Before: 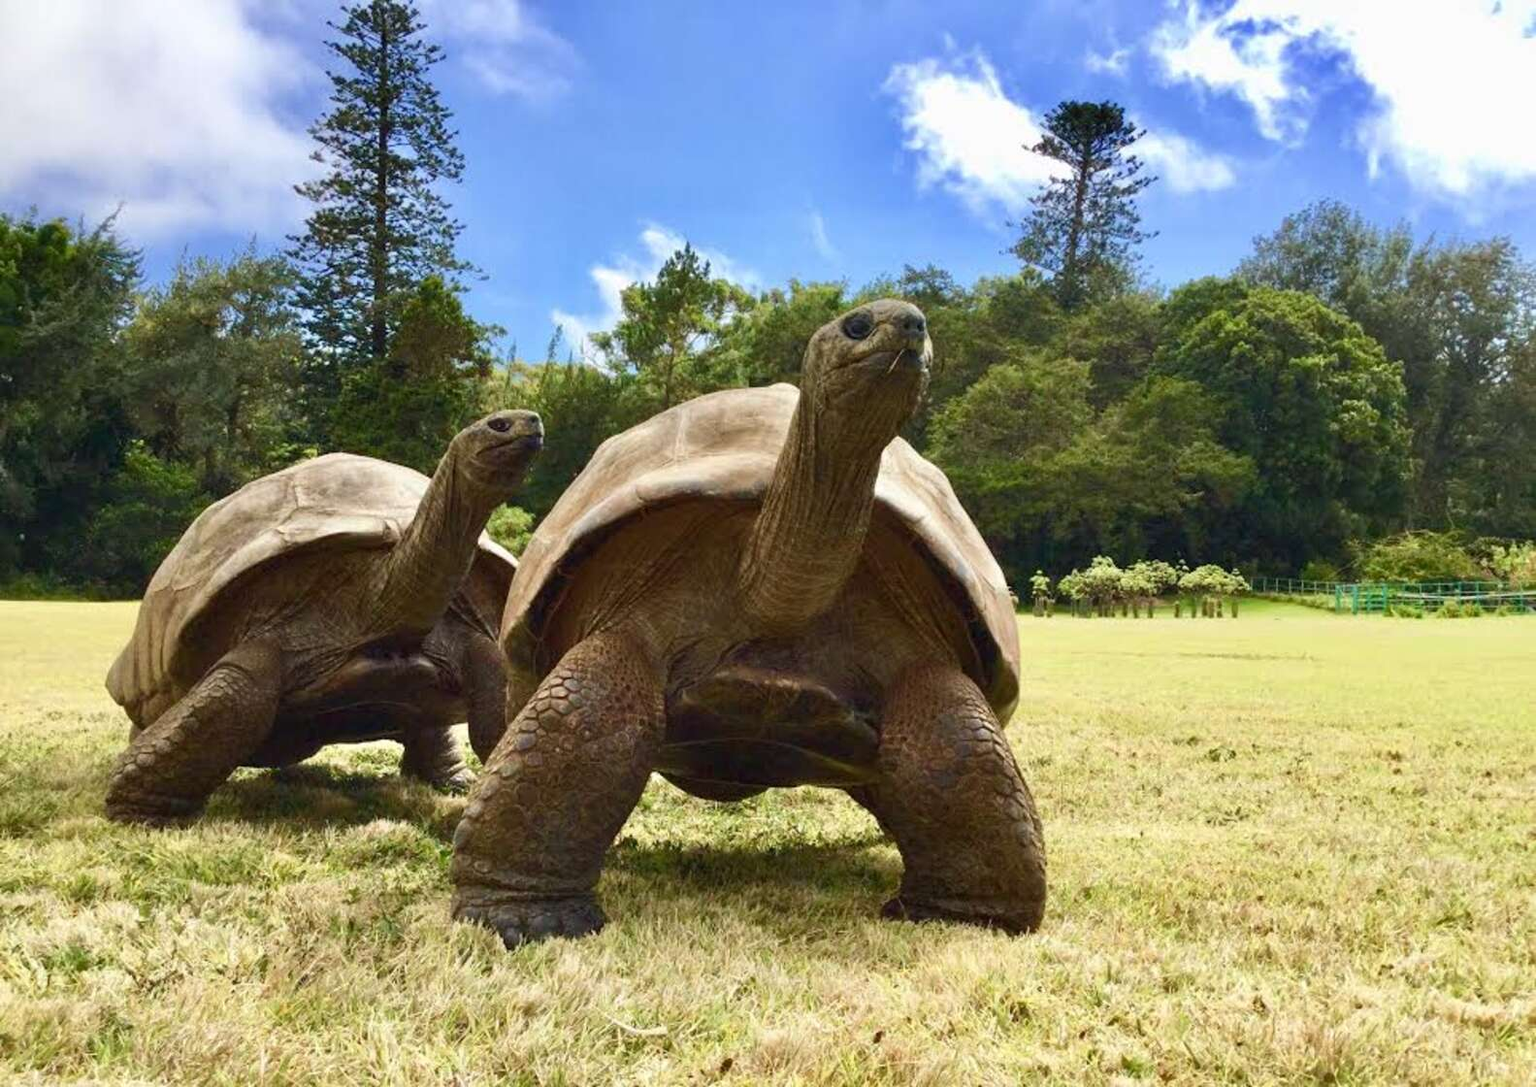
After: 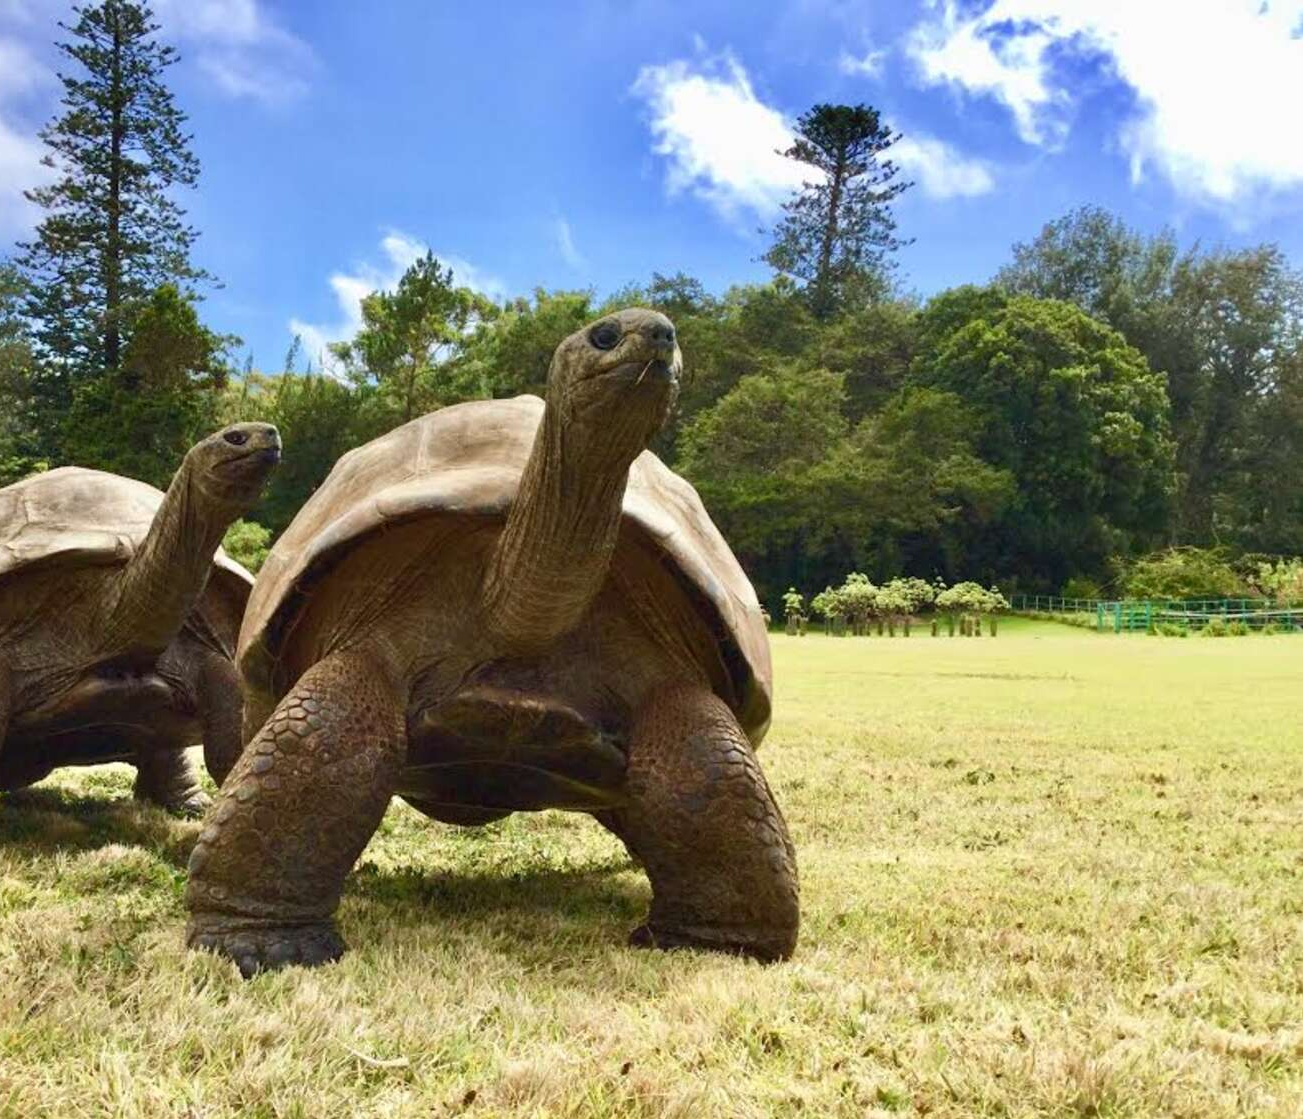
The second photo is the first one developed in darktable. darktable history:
crop: left 17.68%, bottom 0.041%
